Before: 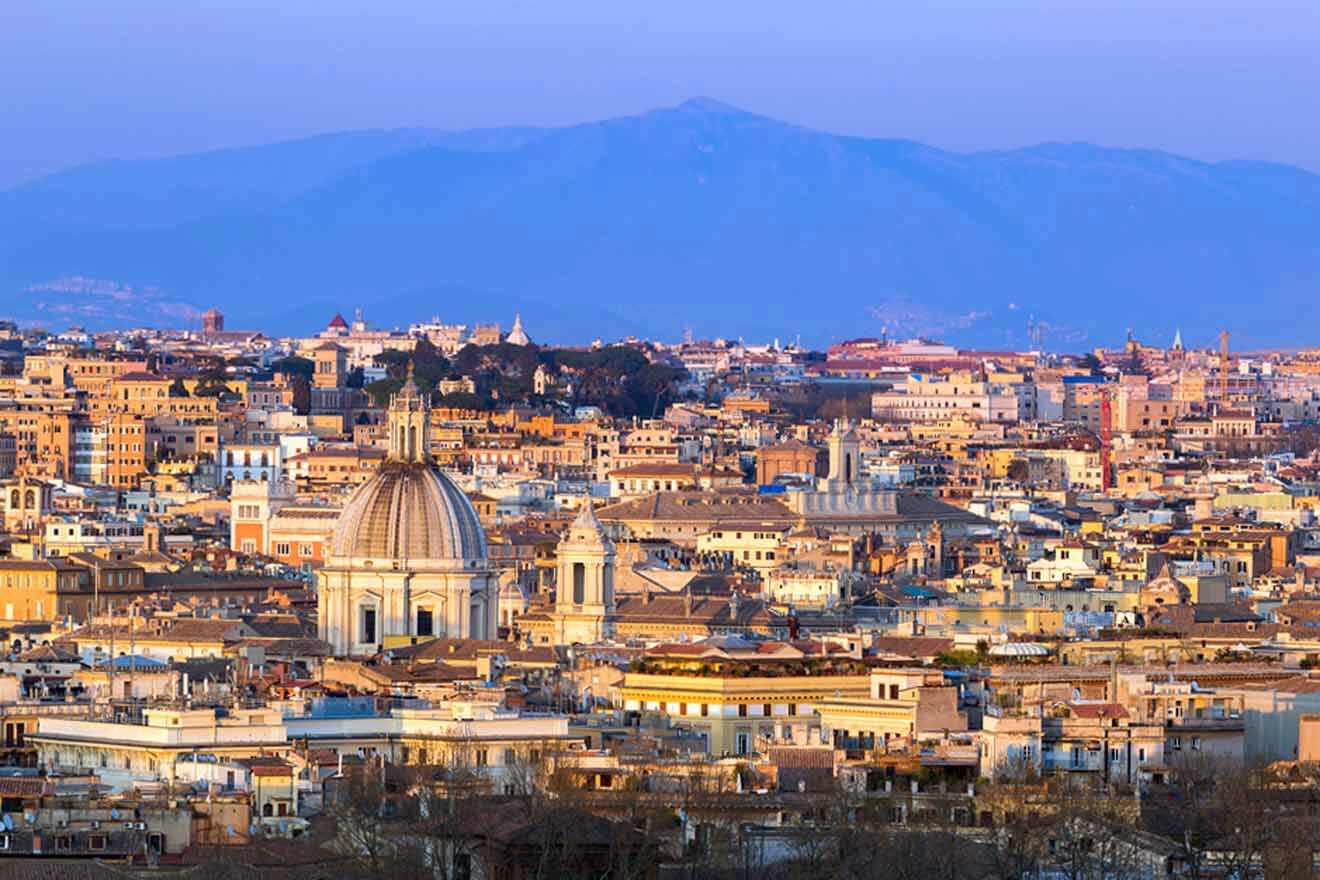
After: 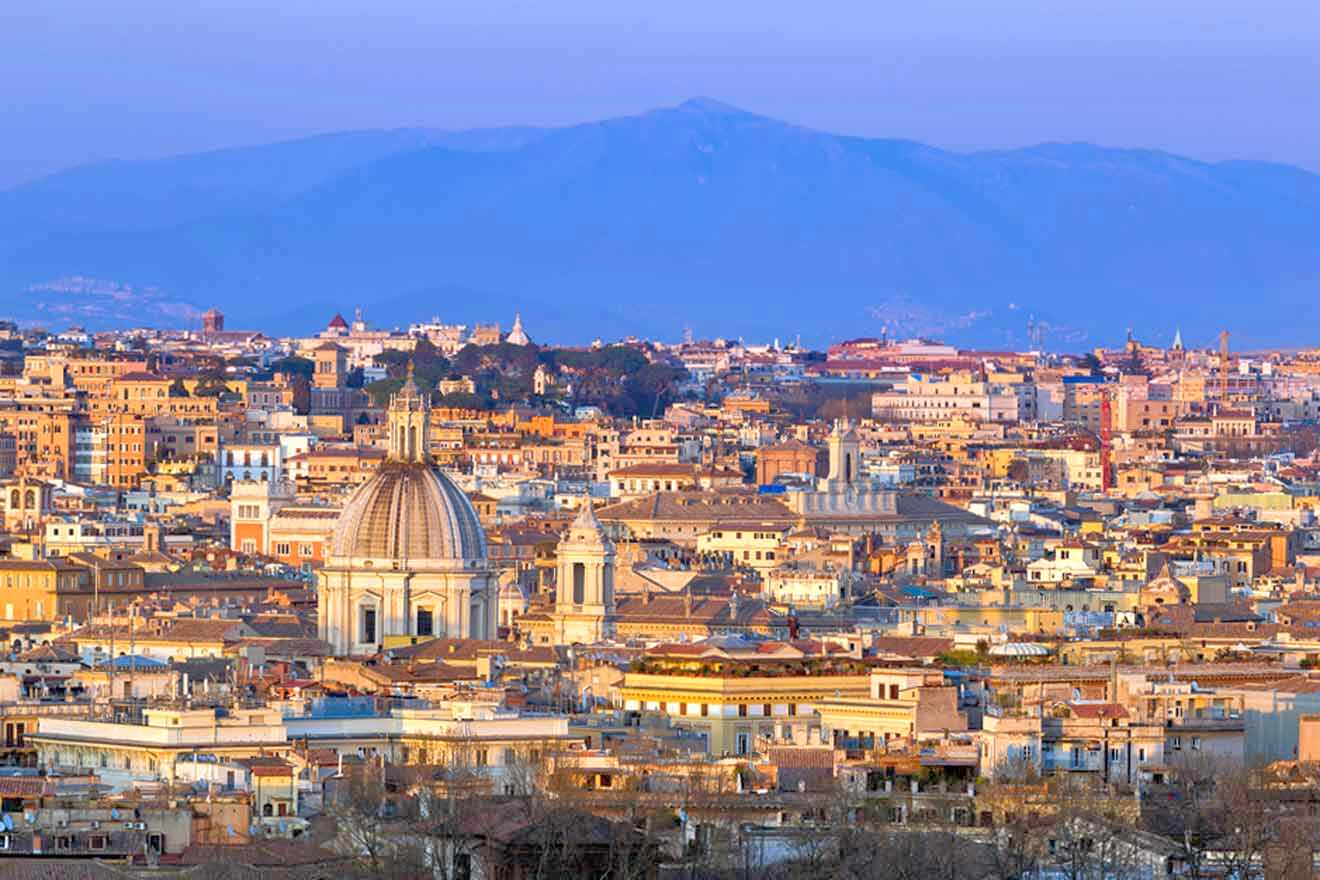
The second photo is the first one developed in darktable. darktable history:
tone equalizer: -7 EV 0.164 EV, -6 EV 0.585 EV, -5 EV 1.16 EV, -4 EV 1.32 EV, -3 EV 1.14 EV, -2 EV 0.6 EV, -1 EV 0.166 EV
